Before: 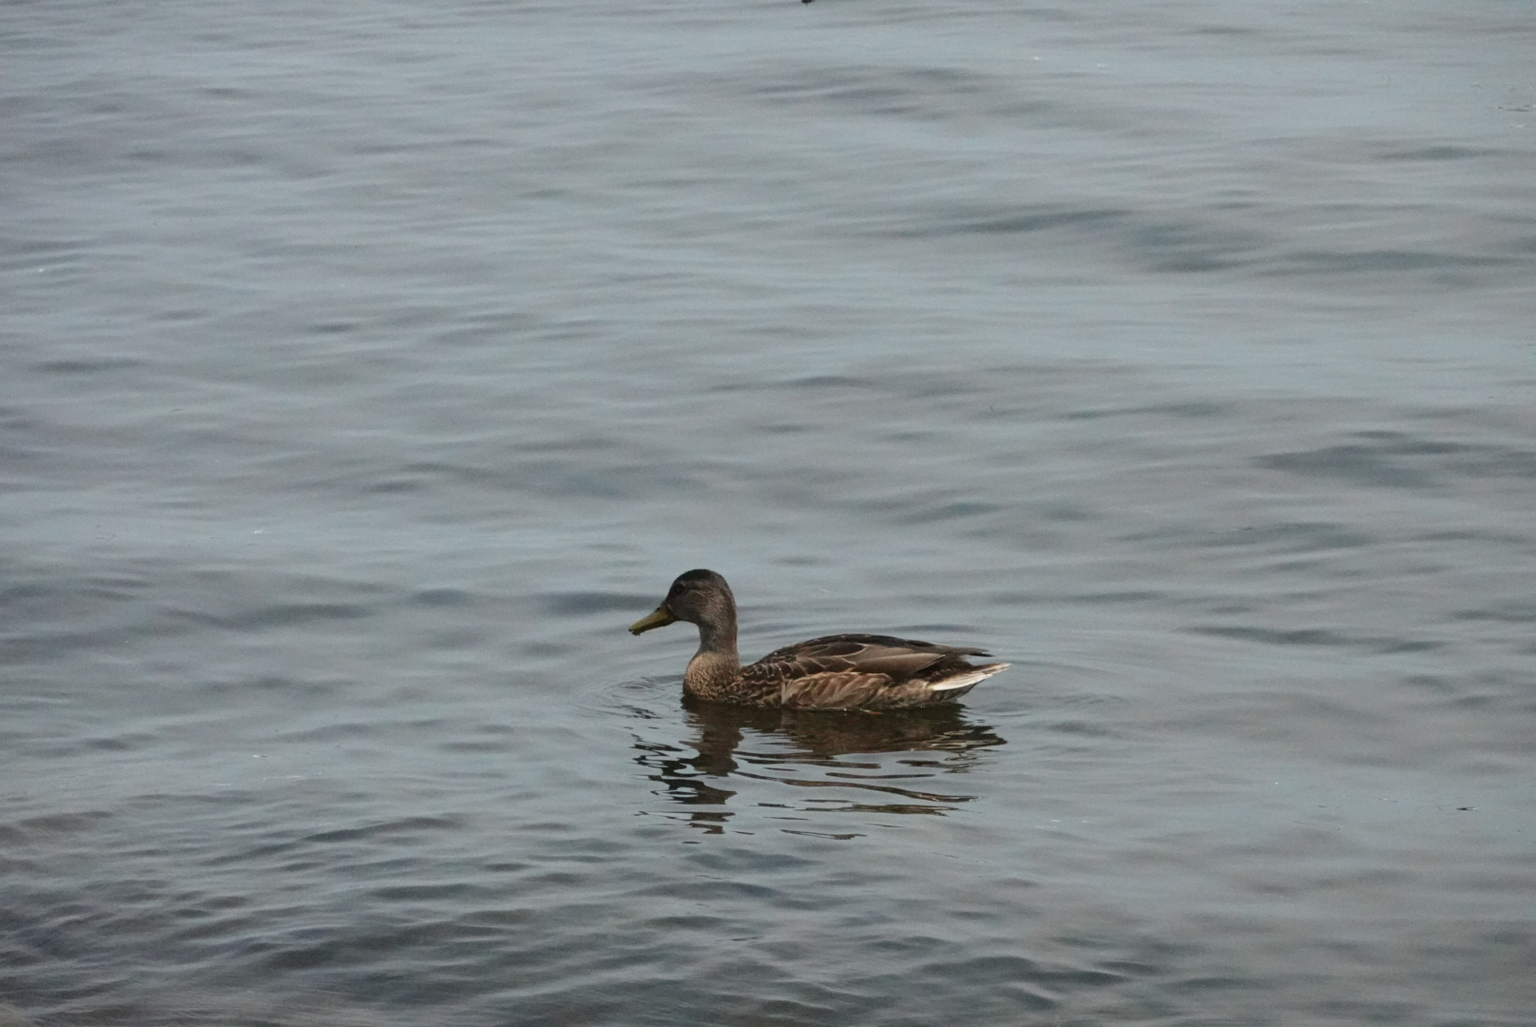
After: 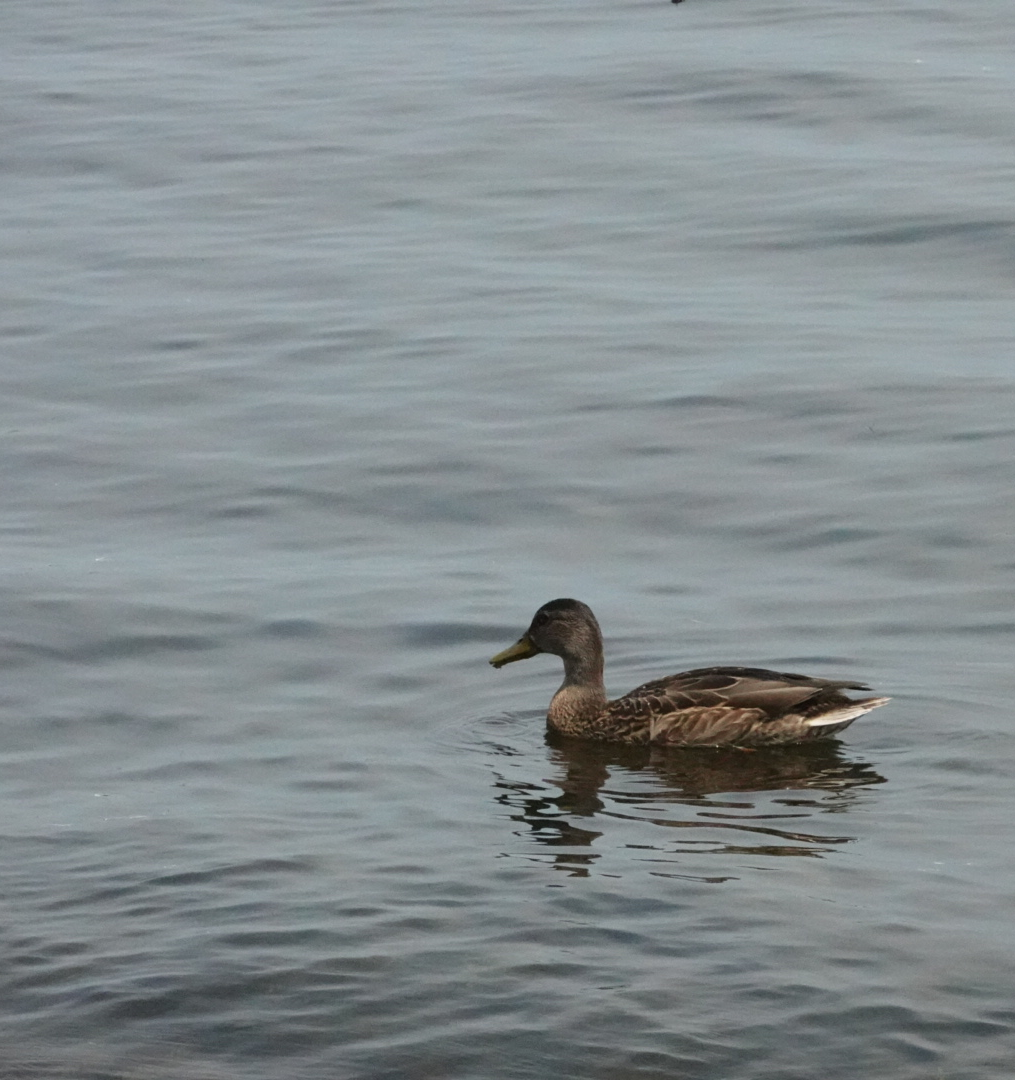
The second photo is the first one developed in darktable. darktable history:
exposure: compensate highlight preservation false
crop: left 10.644%, right 26.528%
